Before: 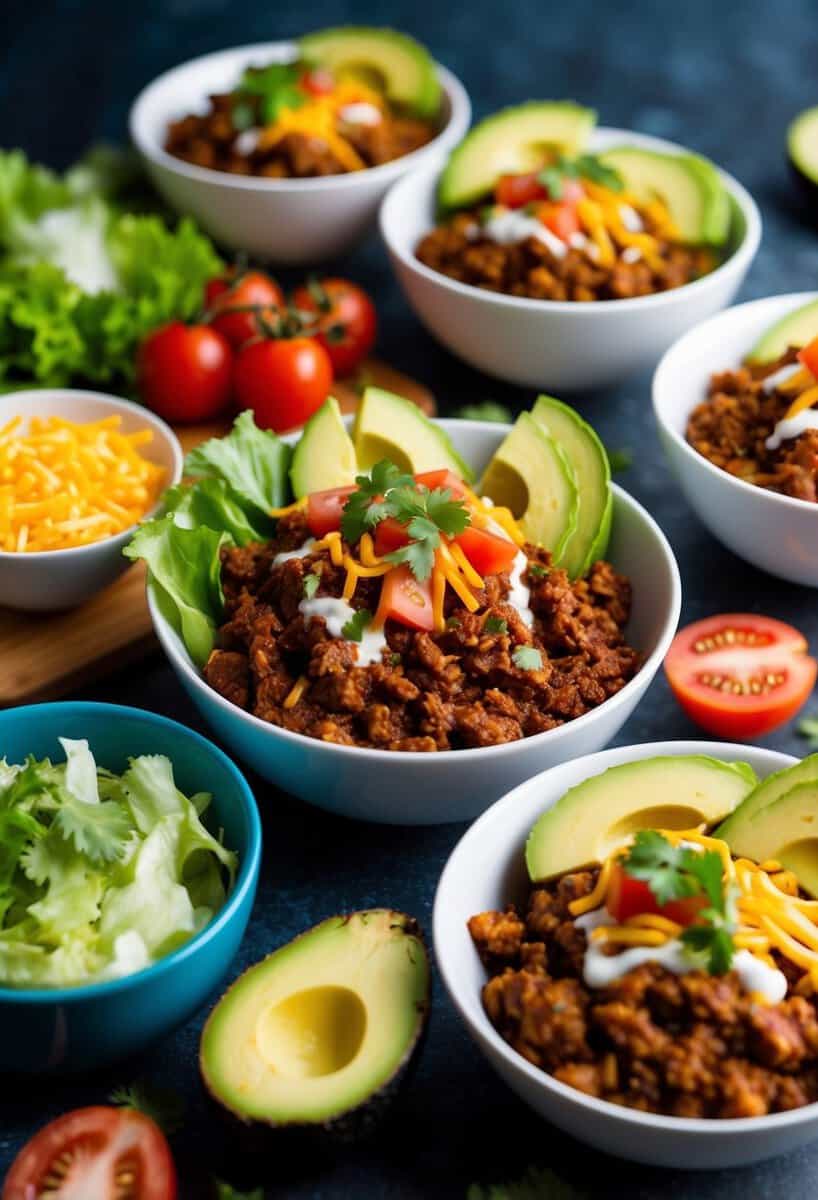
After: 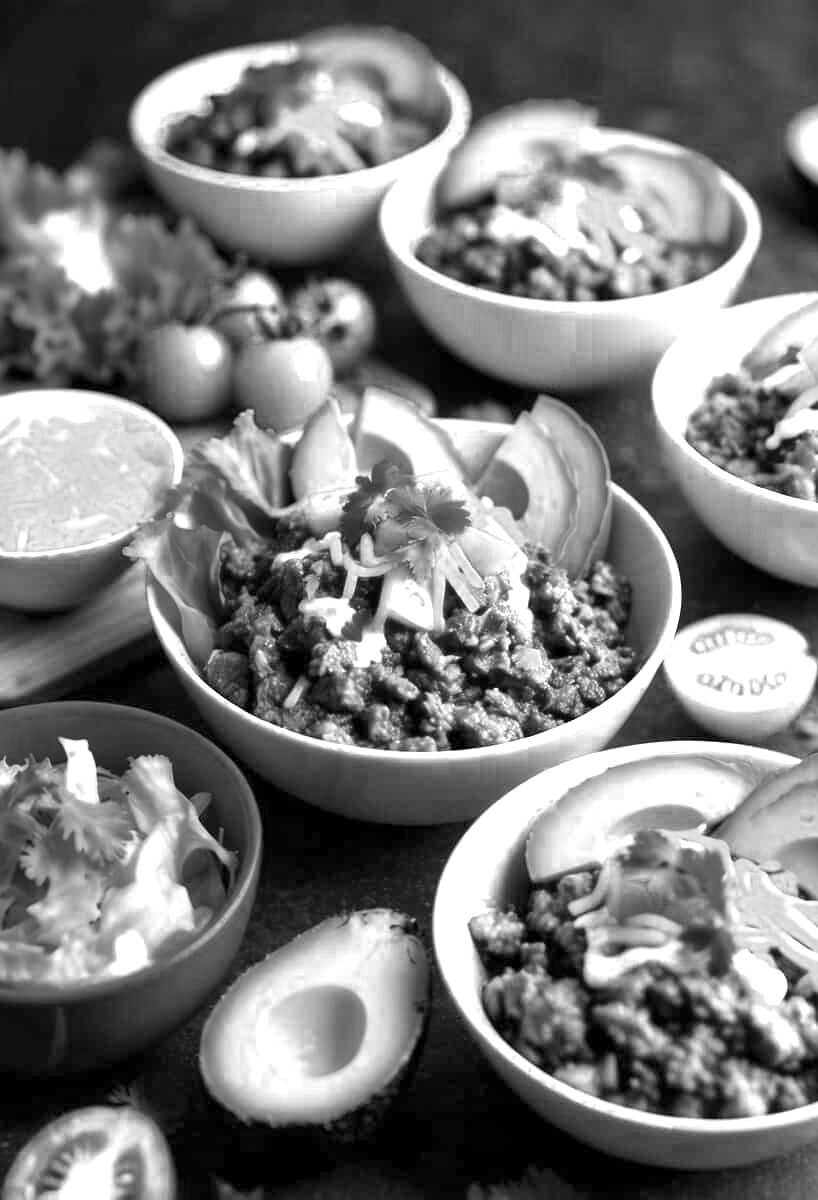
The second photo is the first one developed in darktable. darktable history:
color zones: curves: ch0 [(0, 0.553) (0.123, 0.58) (0.23, 0.419) (0.468, 0.155) (0.605, 0.132) (0.723, 0.063) (0.833, 0.172) (0.921, 0.468)]; ch1 [(0.025, 0.645) (0.229, 0.584) (0.326, 0.551) (0.537, 0.446) (0.599, 0.911) (0.708, 1) (0.805, 0.944)]; ch2 [(0.086, 0.468) (0.254, 0.464) (0.638, 0.564) (0.702, 0.592) (0.768, 0.564)]
monochrome: on, module defaults
exposure: black level correction 0, exposure 1.198 EV, compensate exposure bias true, compensate highlight preservation false
local contrast: mode bilateral grid, contrast 28, coarseness 16, detail 115%, midtone range 0.2
